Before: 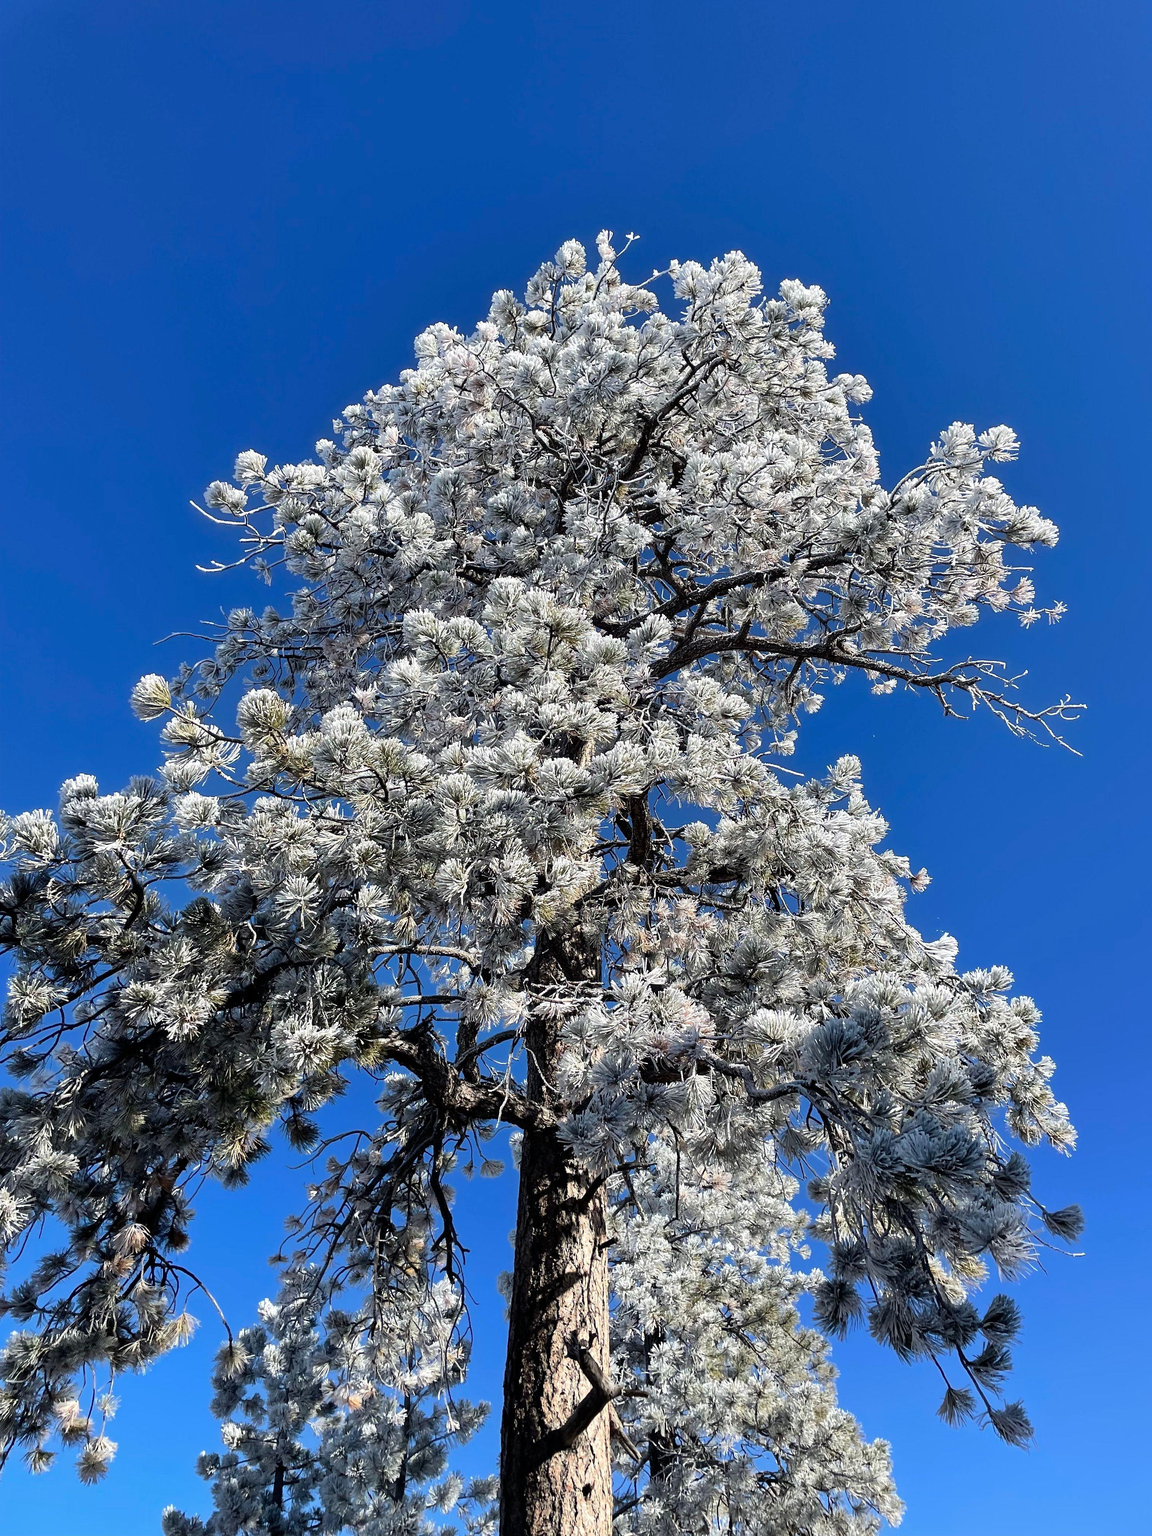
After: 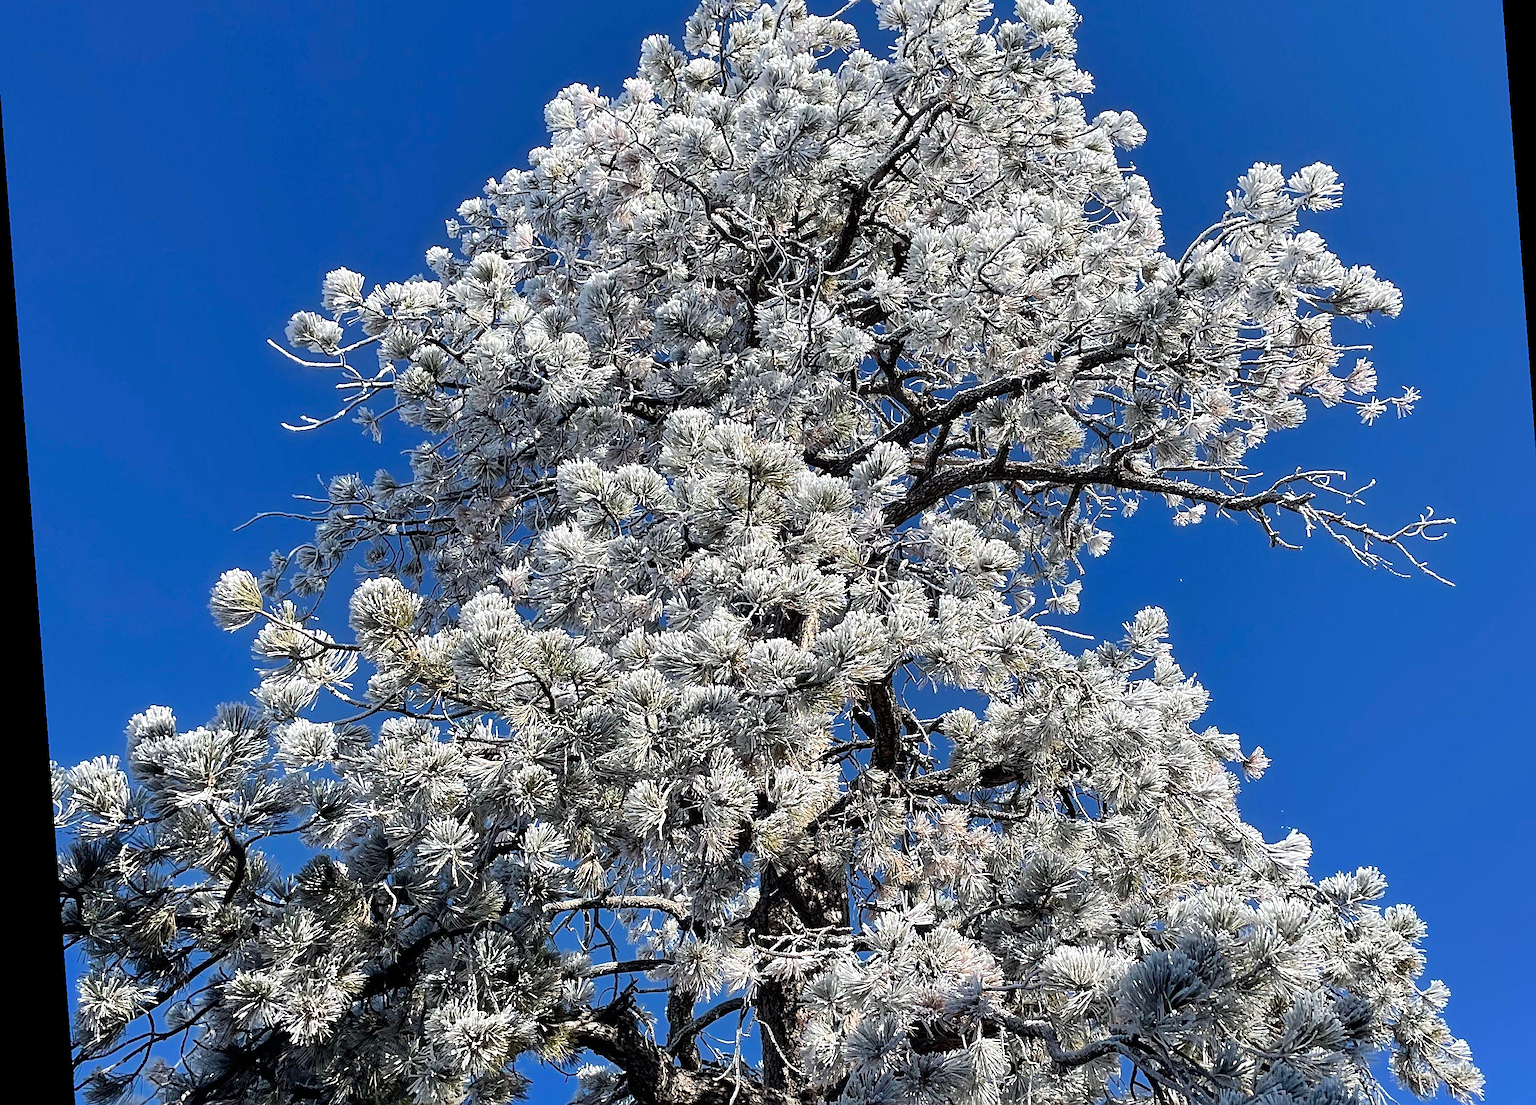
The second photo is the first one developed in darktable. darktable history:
crop: left 1.744%, top 19.225%, right 5.069%, bottom 28.357%
rotate and perspective: rotation -4.25°, automatic cropping off
sharpen: on, module defaults
